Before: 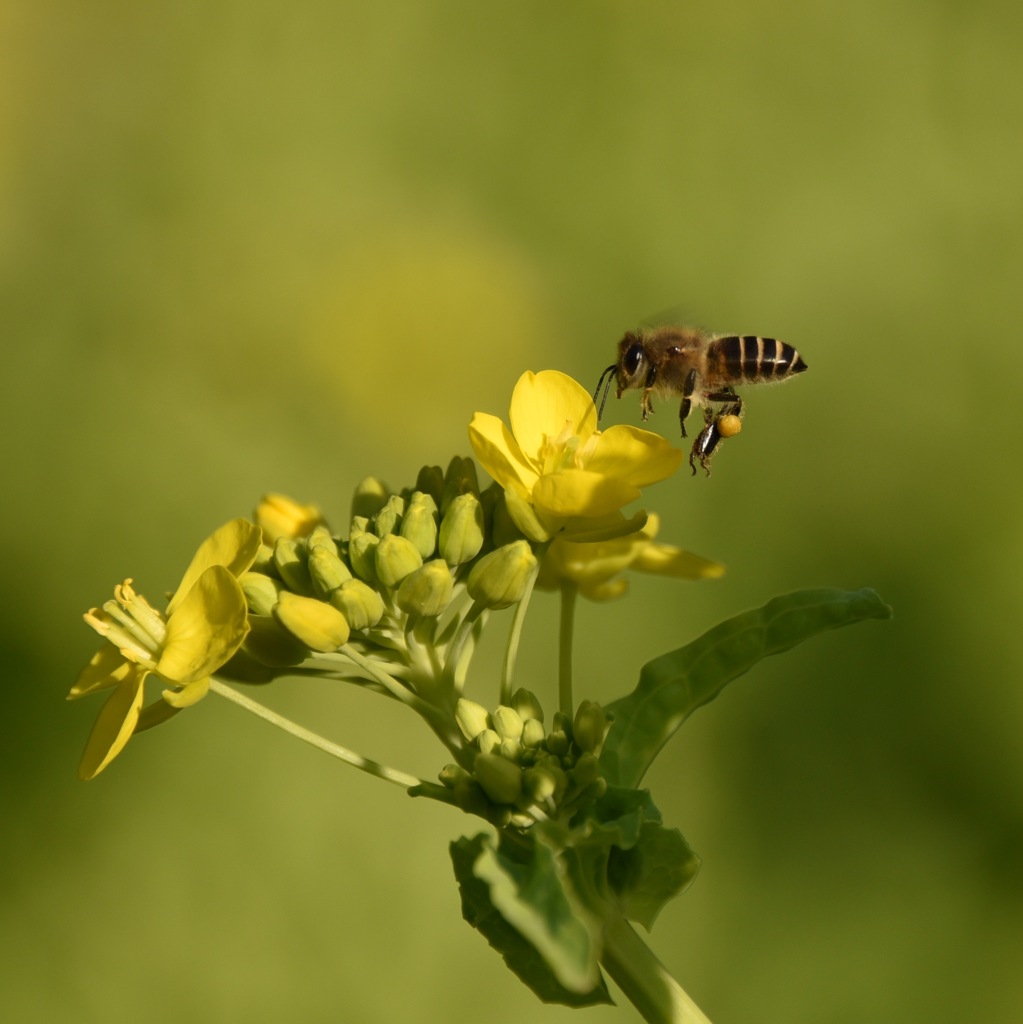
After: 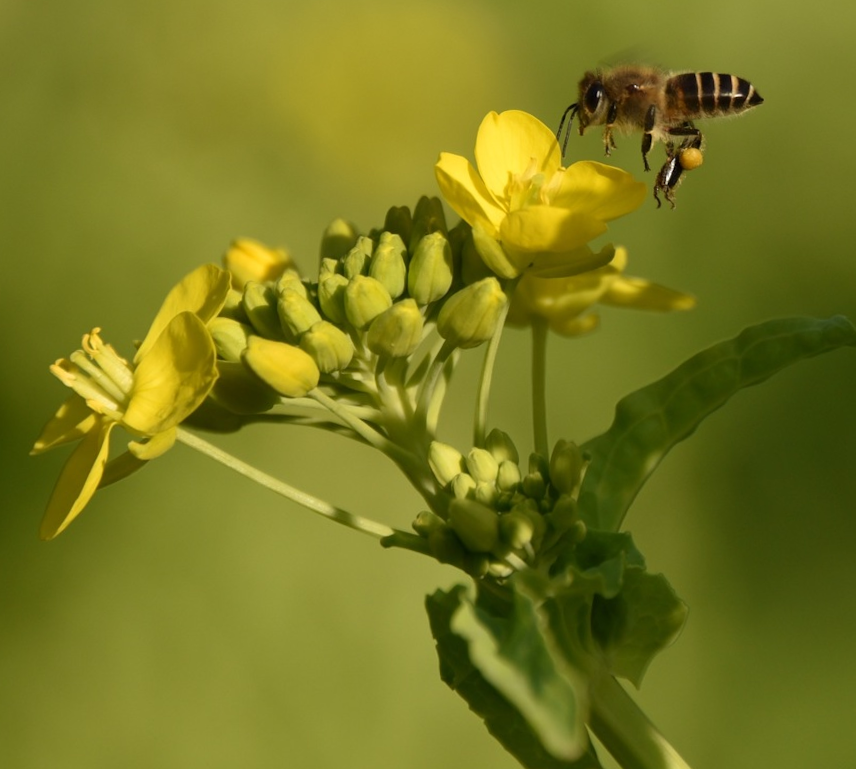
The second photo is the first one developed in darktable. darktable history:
rotate and perspective: rotation -1.68°, lens shift (vertical) -0.146, crop left 0.049, crop right 0.912, crop top 0.032, crop bottom 0.96
crop: top 20.916%, right 9.437%, bottom 0.316%
